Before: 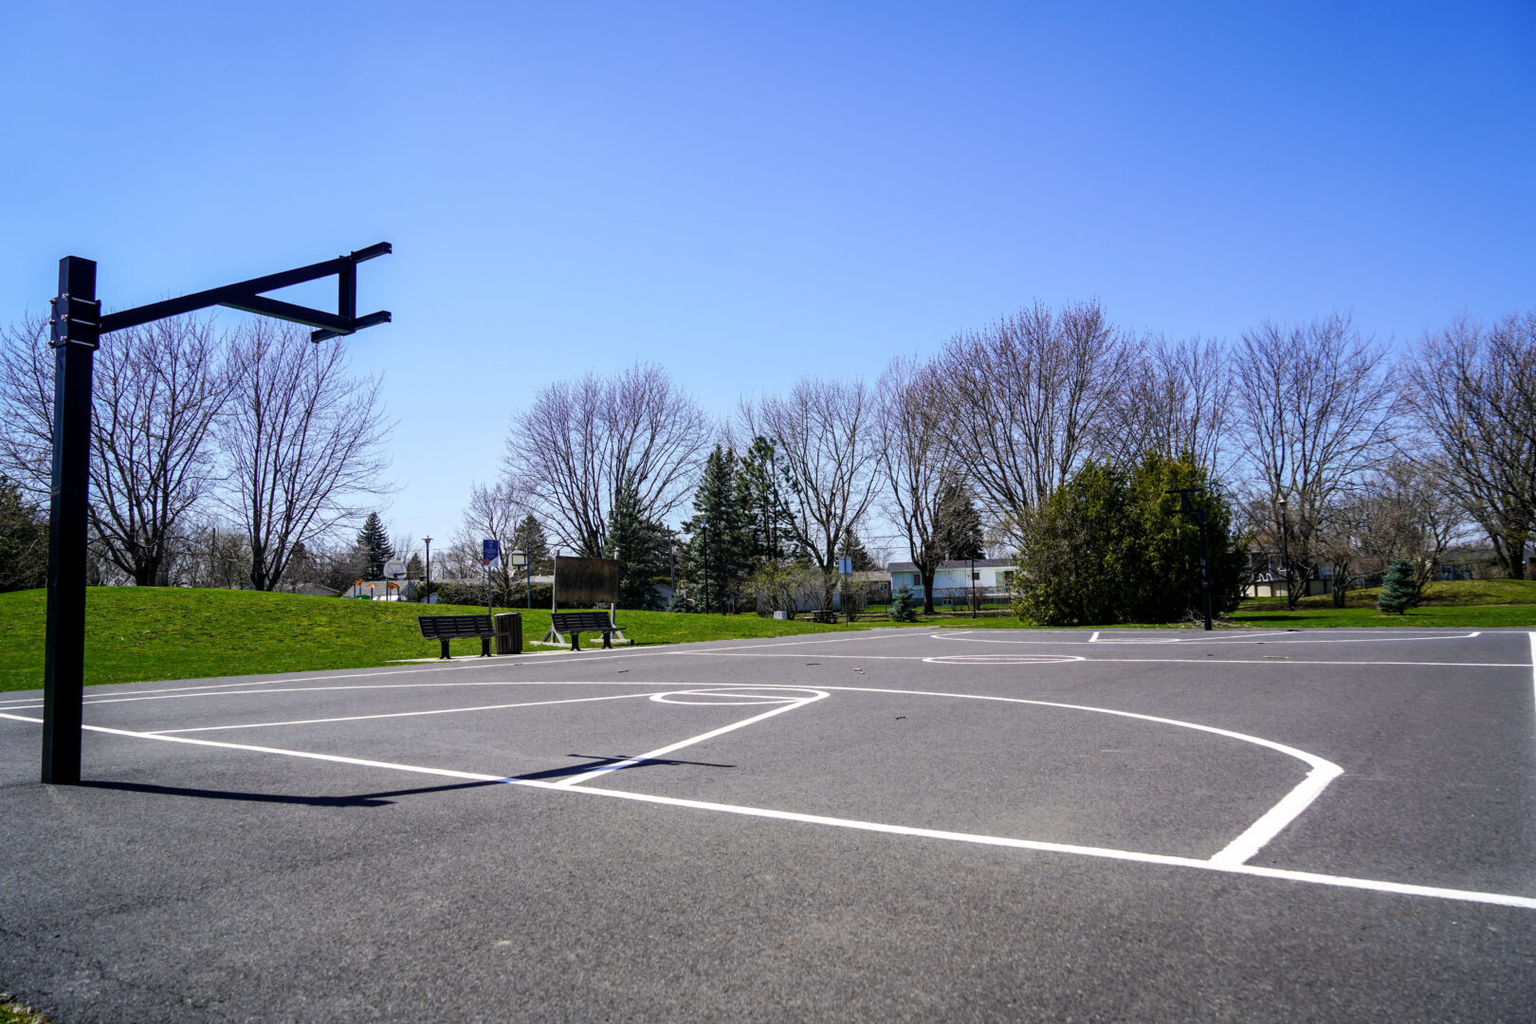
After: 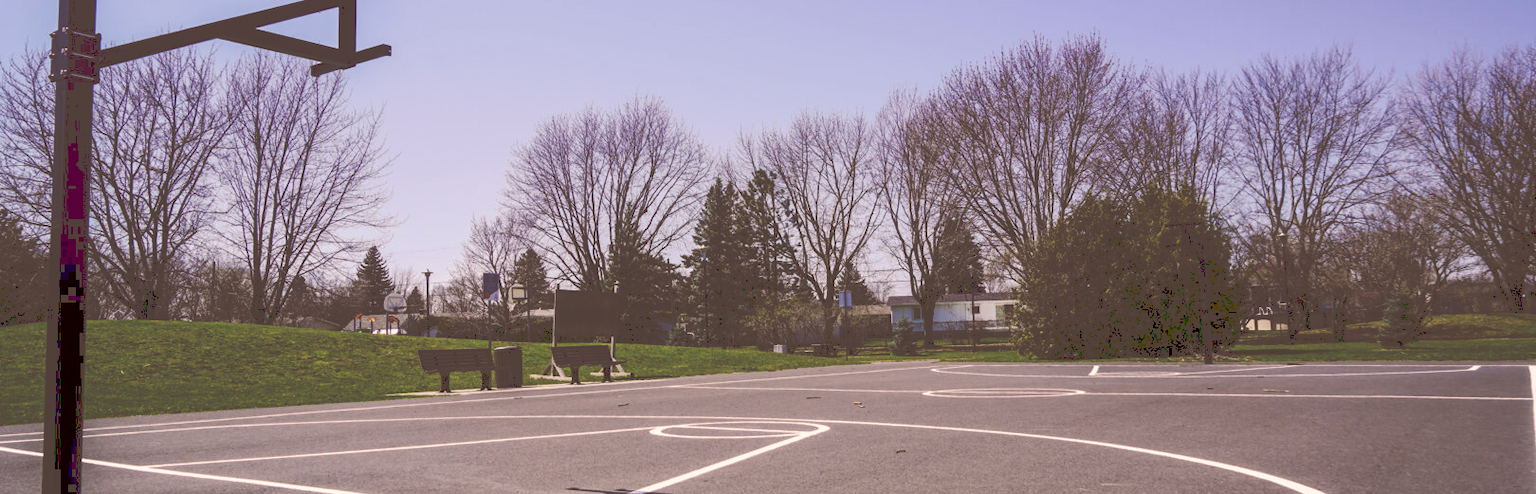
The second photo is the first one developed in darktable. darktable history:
tone curve: curves: ch0 [(0, 0) (0.003, 0.284) (0.011, 0.284) (0.025, 0.288) (0.044, 0.29) (0.069, 0.292) (0.1, 0.296) (0.136, 0.298) (0.177, 0.305) (0.224, 0.312) (0.277, 0.327) (0.335, 0.362) (0.399, 0.407) (0.468, 0.464) (0.543, 0.537) (0.623, 0.62) (0.709, 0.71) (0.801, 0.79) (0.898, 0.862) (1, 1)], preserve colors none
color correction: highlights a* 10.21, highlights b* 9.79, shadows a* 8.61, shadows b* 7.88, saturation 0.8
crop and rotate: top 26.056%, bottom 25.543%
